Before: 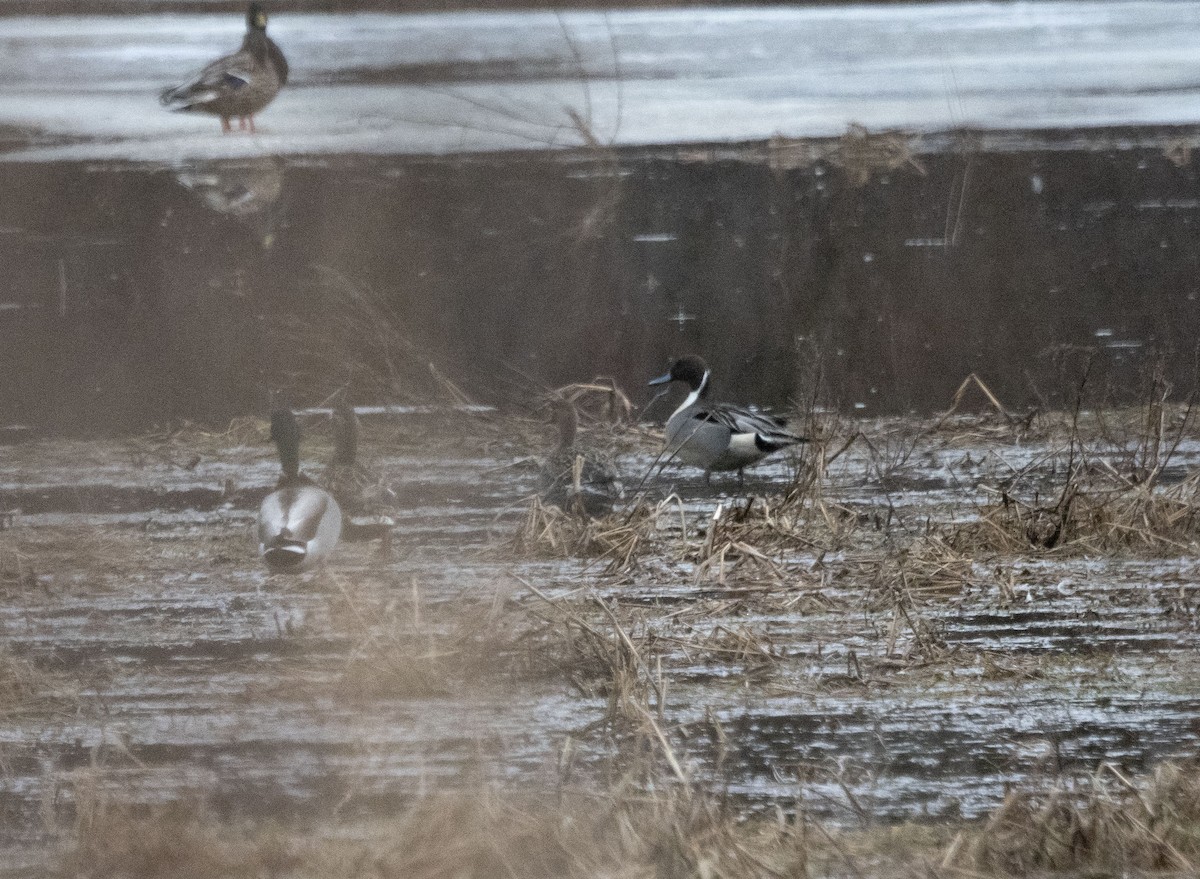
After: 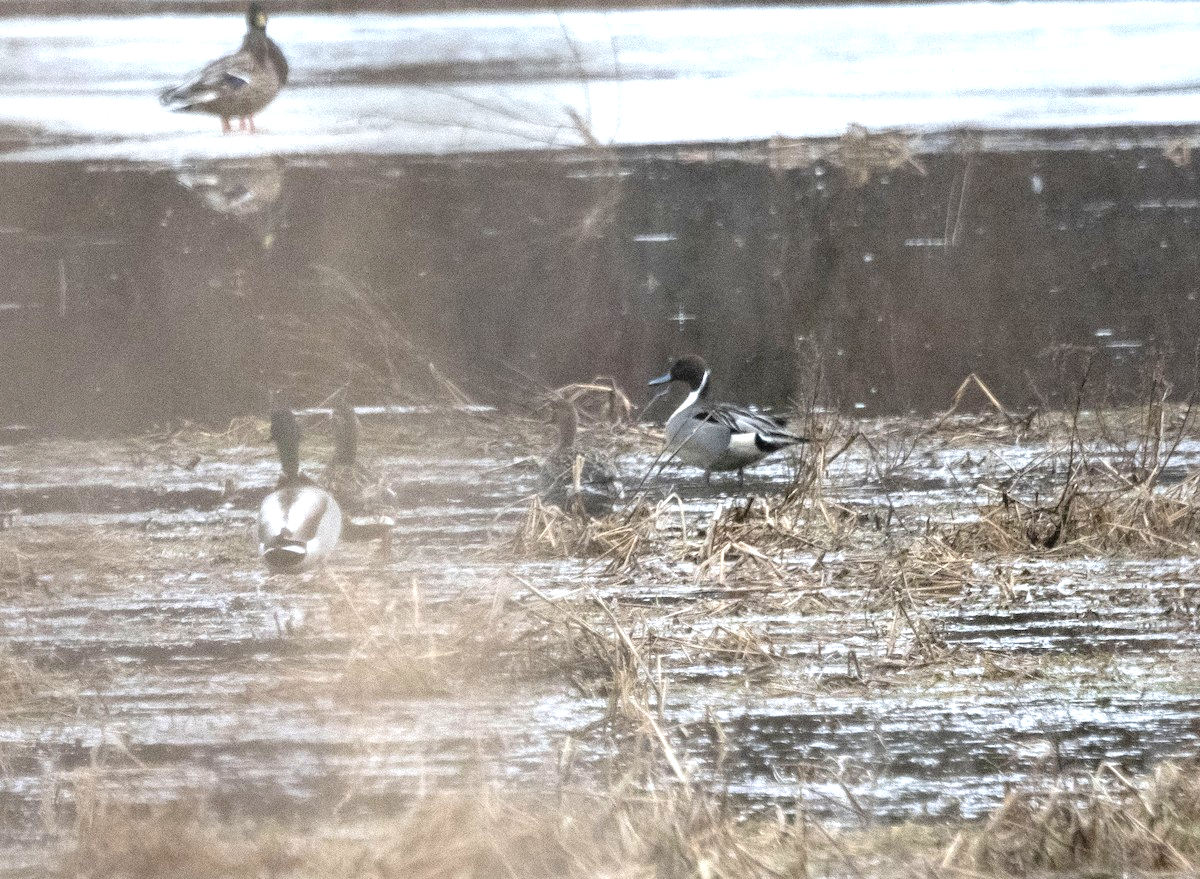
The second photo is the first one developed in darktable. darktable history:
tone equalizer: on, module defaults
exposure: black level correction 0, exposure 1.101 EV, compensate highlight preservation false
